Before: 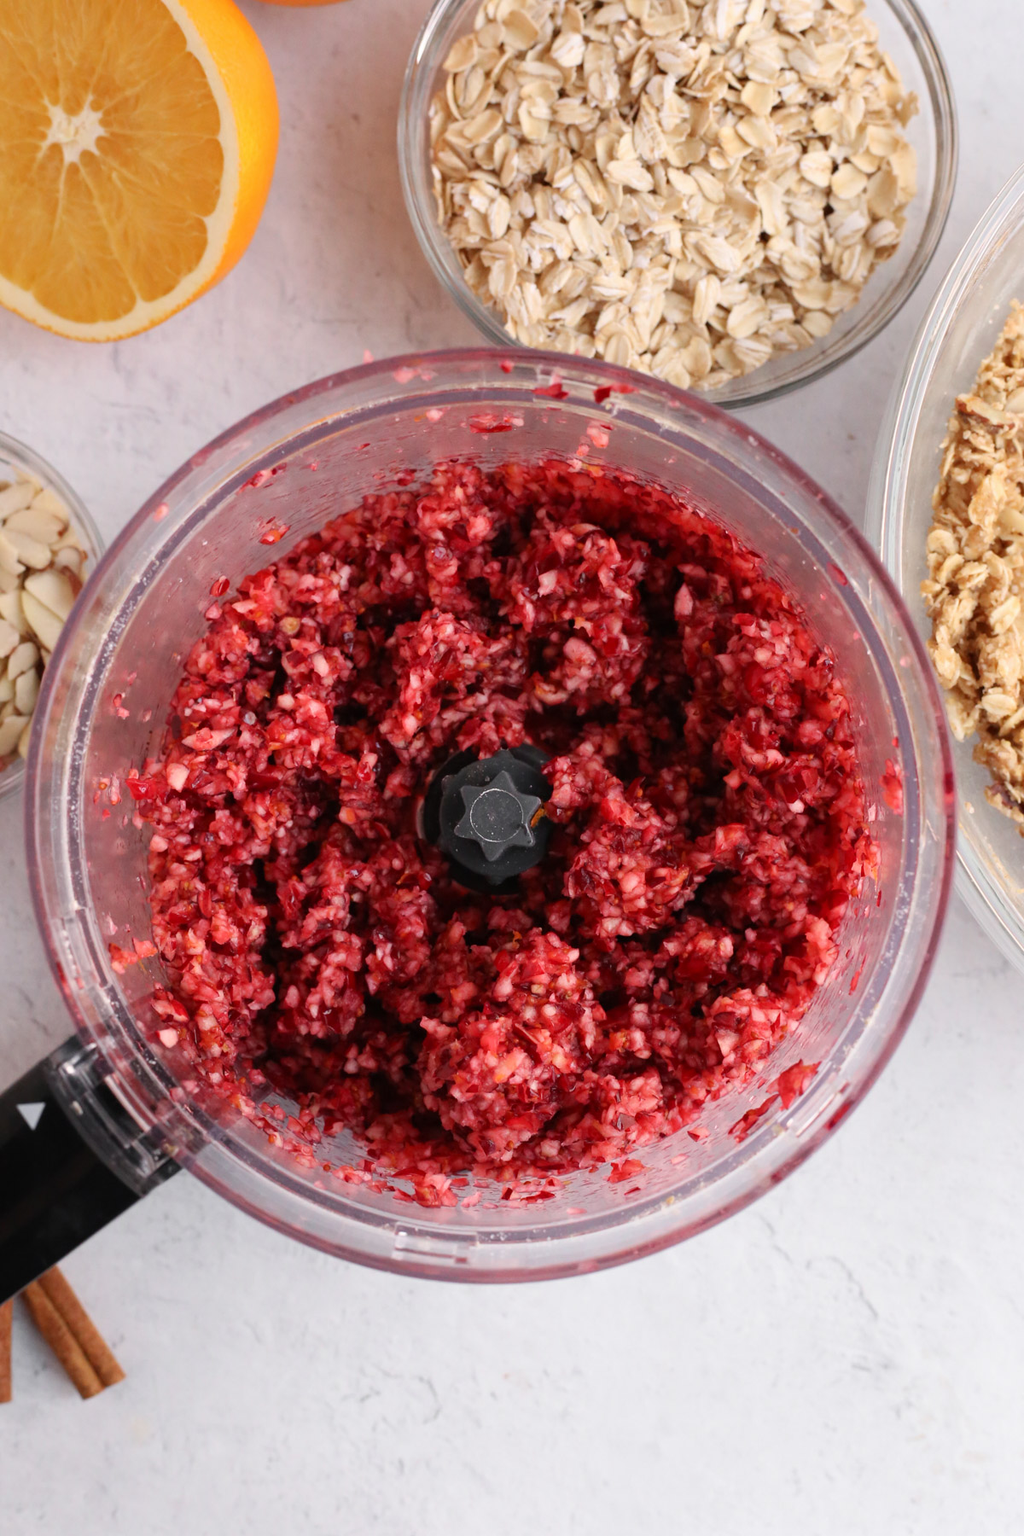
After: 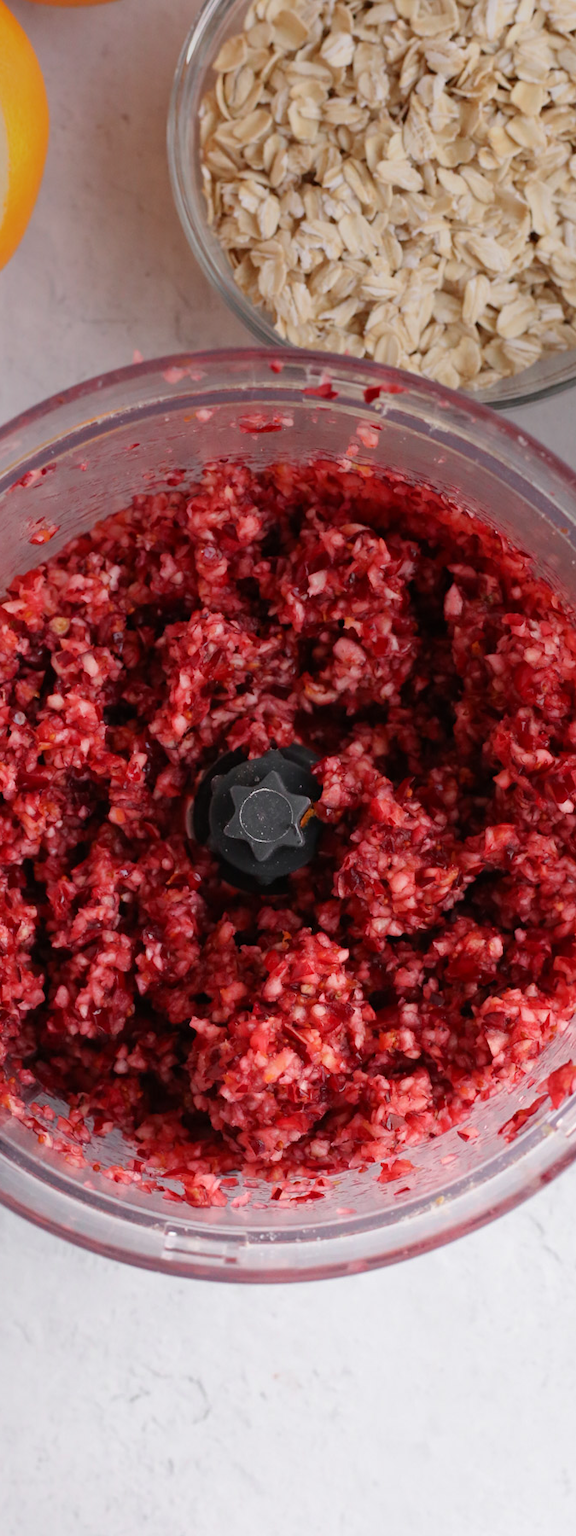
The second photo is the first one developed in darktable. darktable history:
crop and rotate: left 22.516%, right 21.234%
graduated density: on, module defaults
